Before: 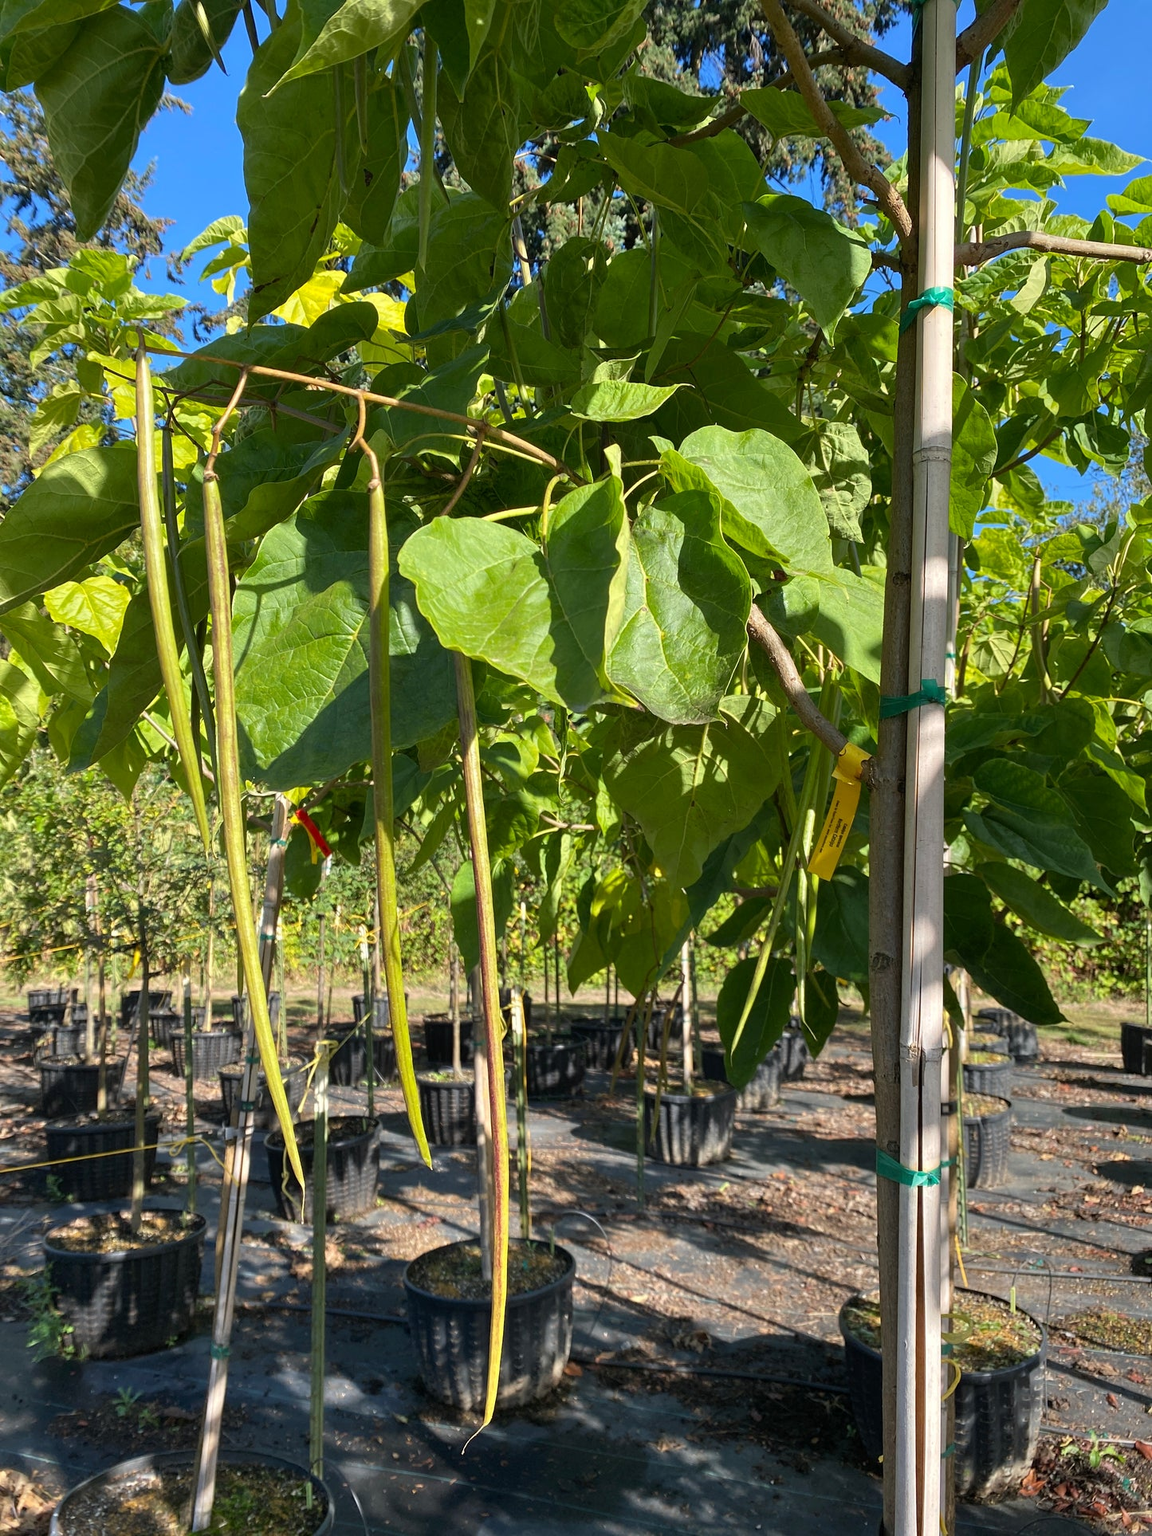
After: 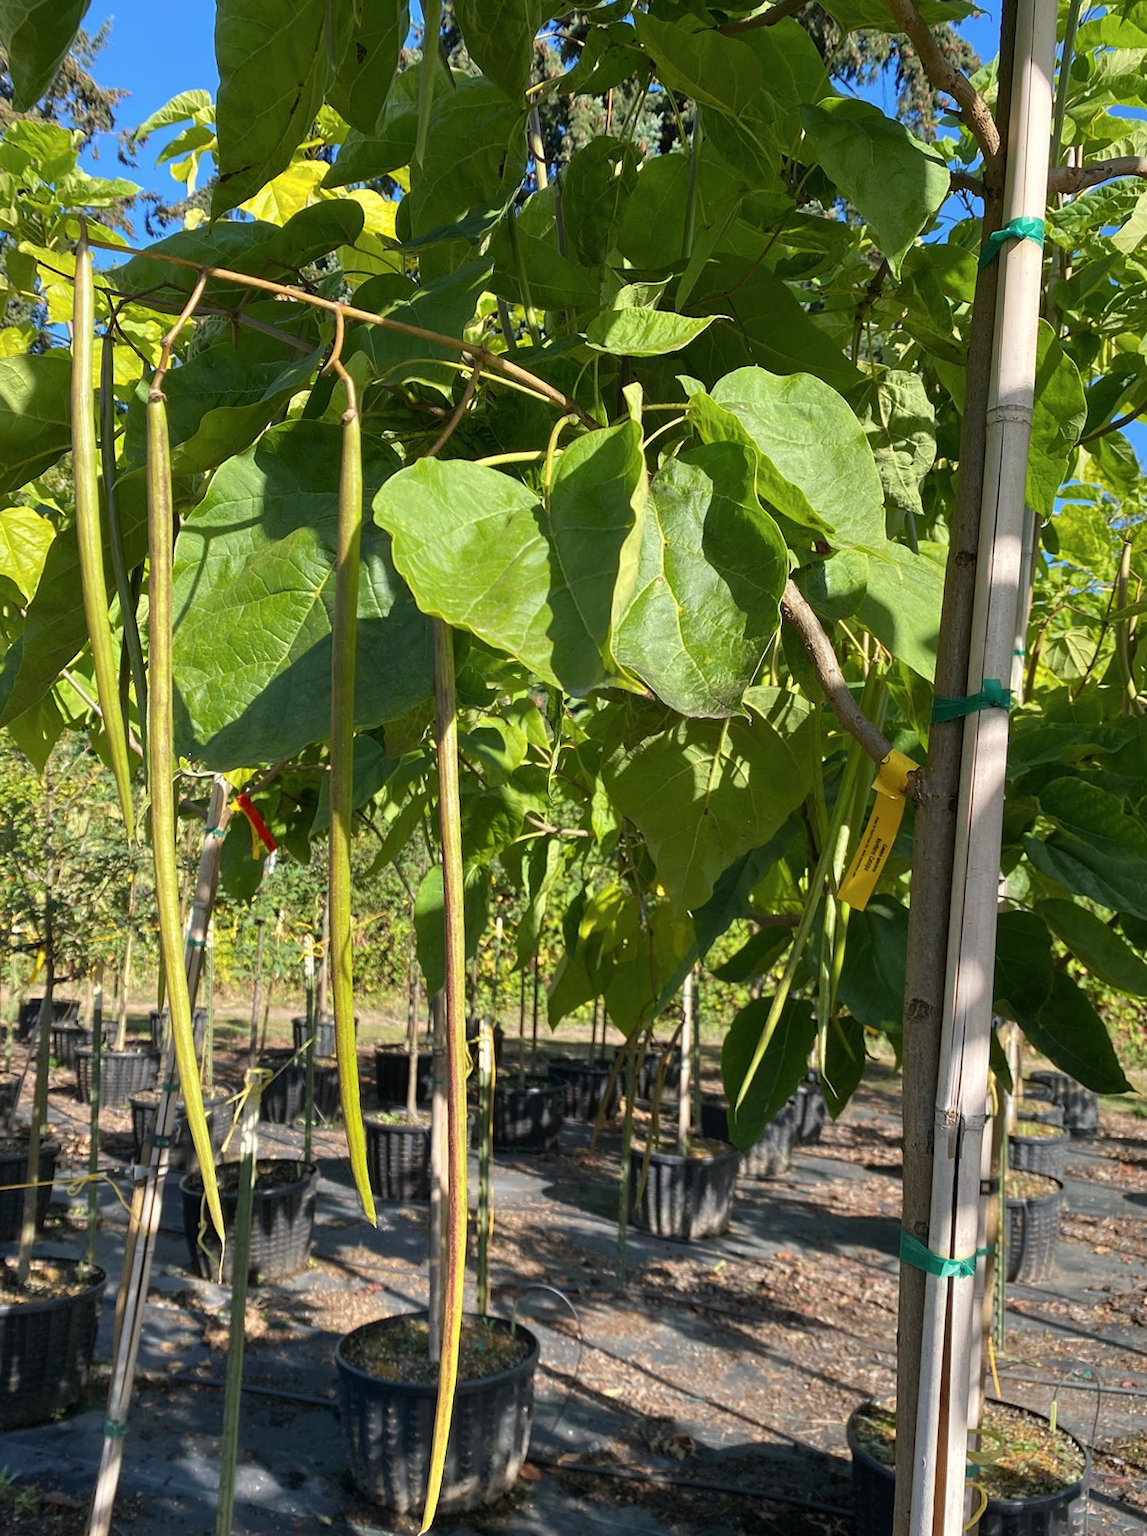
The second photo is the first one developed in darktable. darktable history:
contrast brightness saturation: saturation -0.045
crop and rotate: angle -2.96°, left 5.282%, top 5.183%, right 4.694%, bottom 4.431%
